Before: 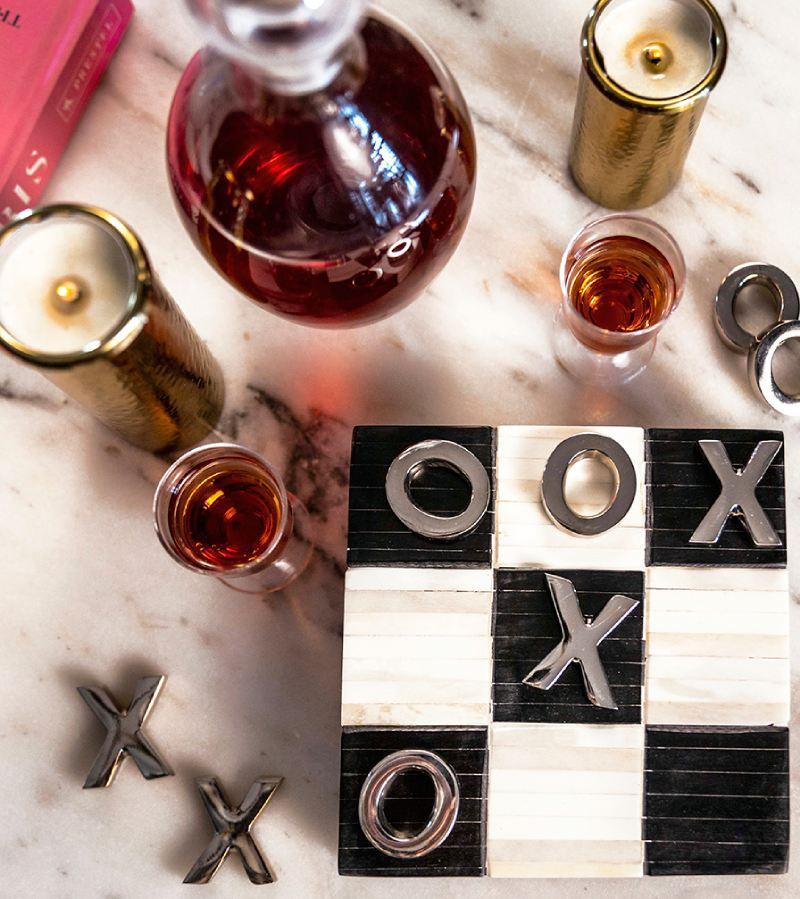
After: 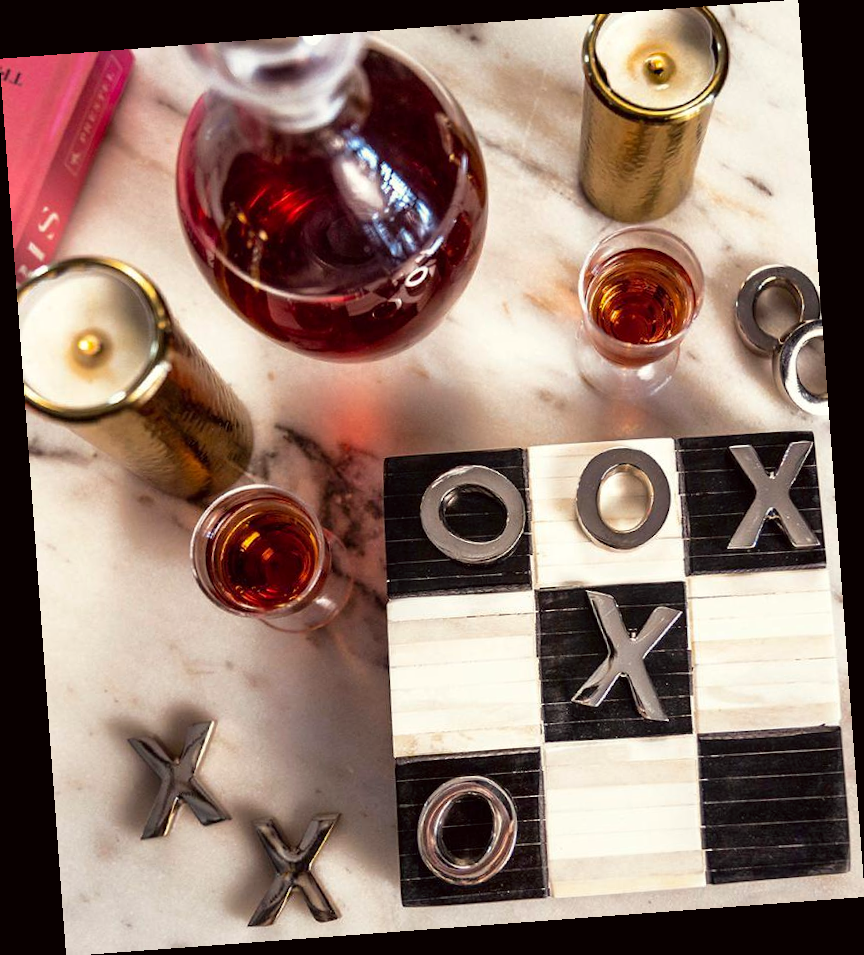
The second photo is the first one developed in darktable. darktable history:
color correction: highlights a* -0.95, highlights b* 4.5, shadows a* 3.55
rotate and perspective: rotation -4.25°, automatic cropping off
